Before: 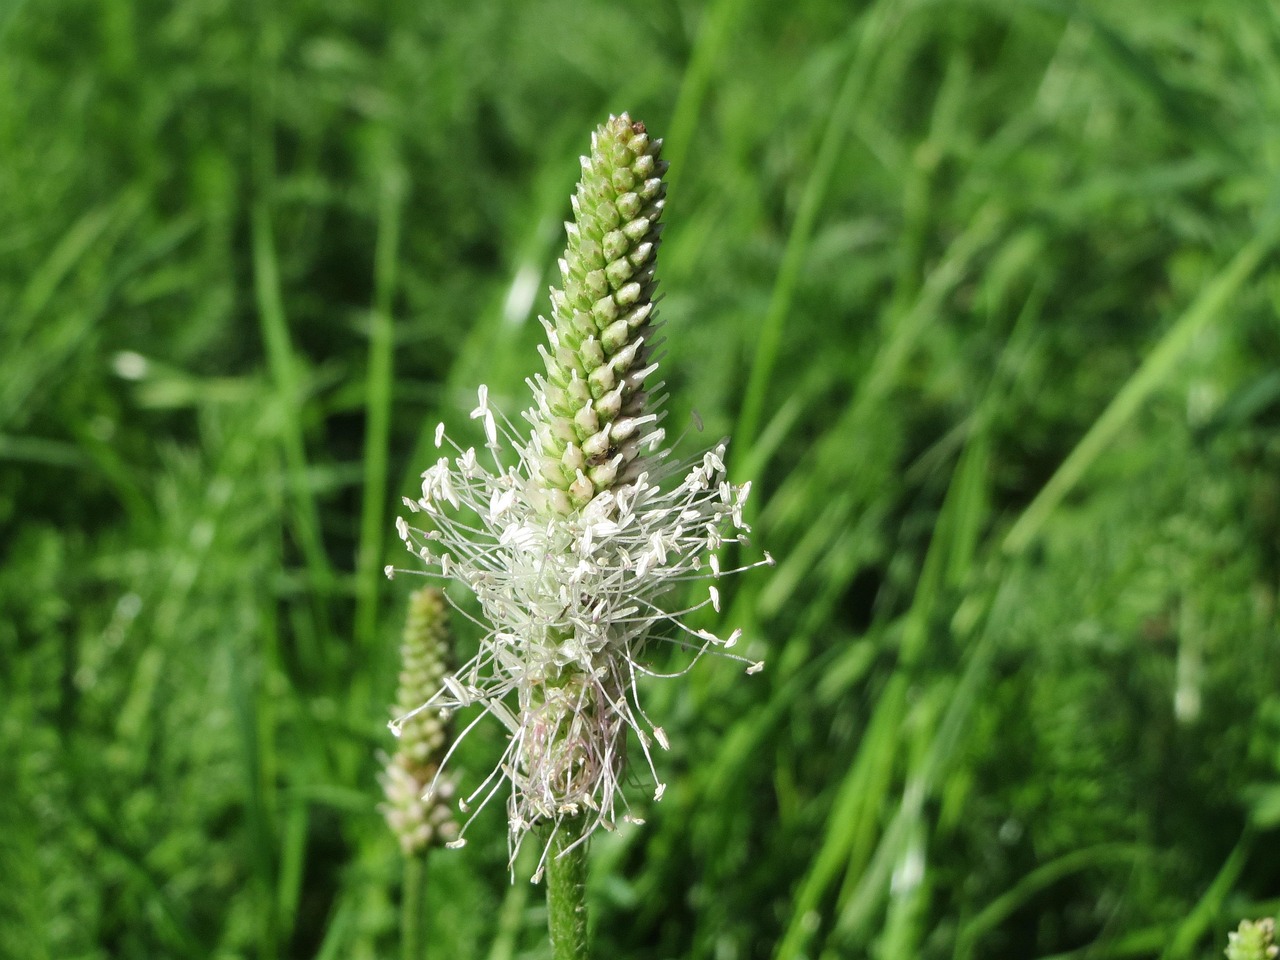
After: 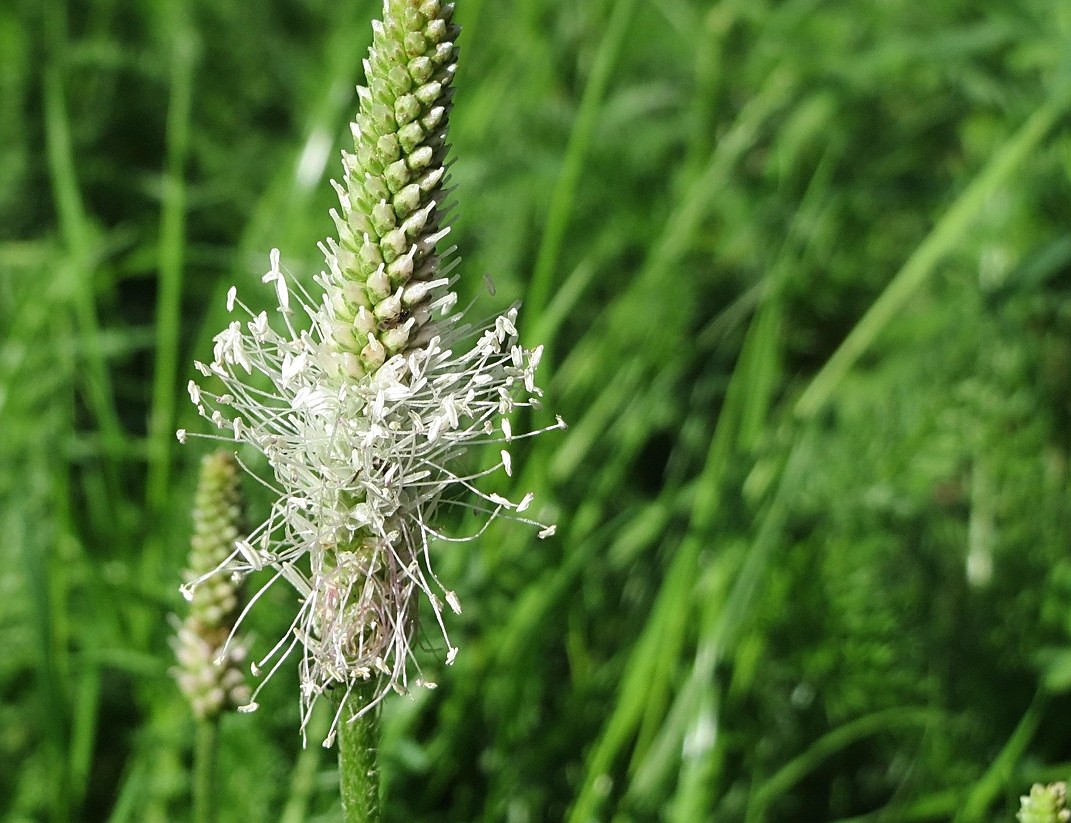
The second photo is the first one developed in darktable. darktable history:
crop: left 16.315%, top 14.246%
sharpen: on, module defaults
